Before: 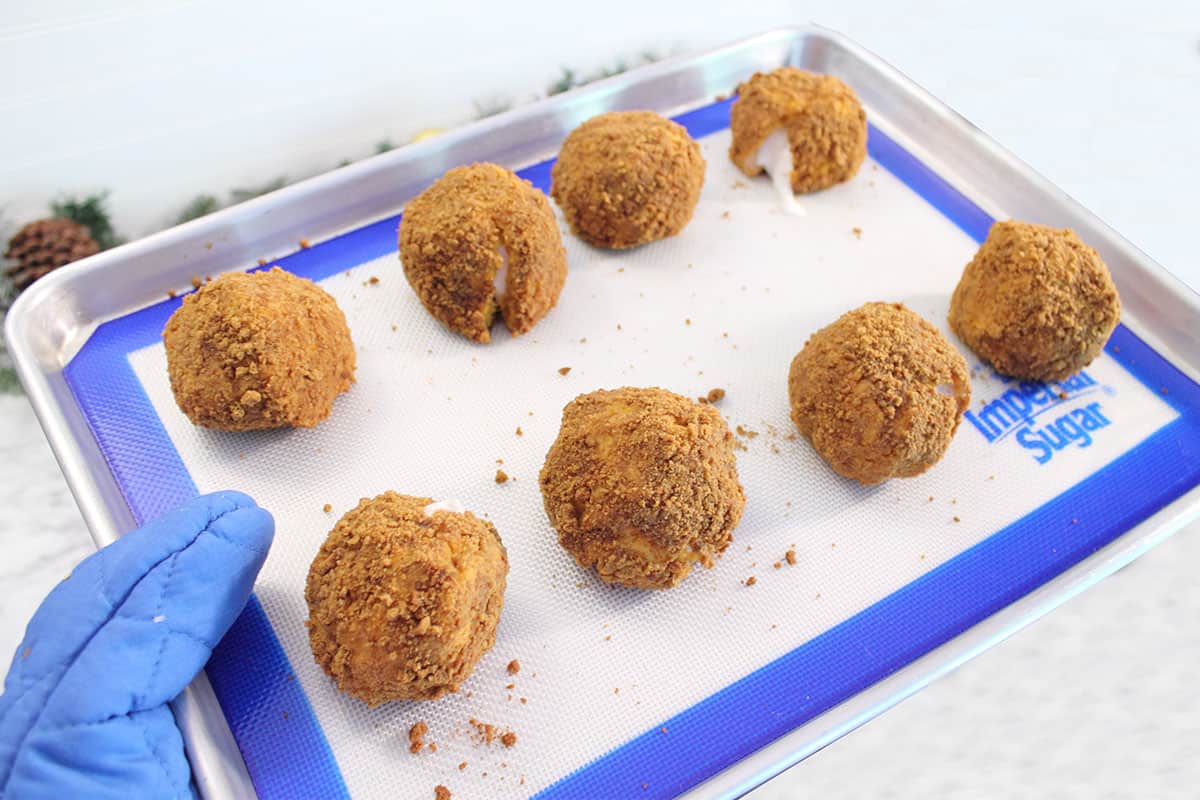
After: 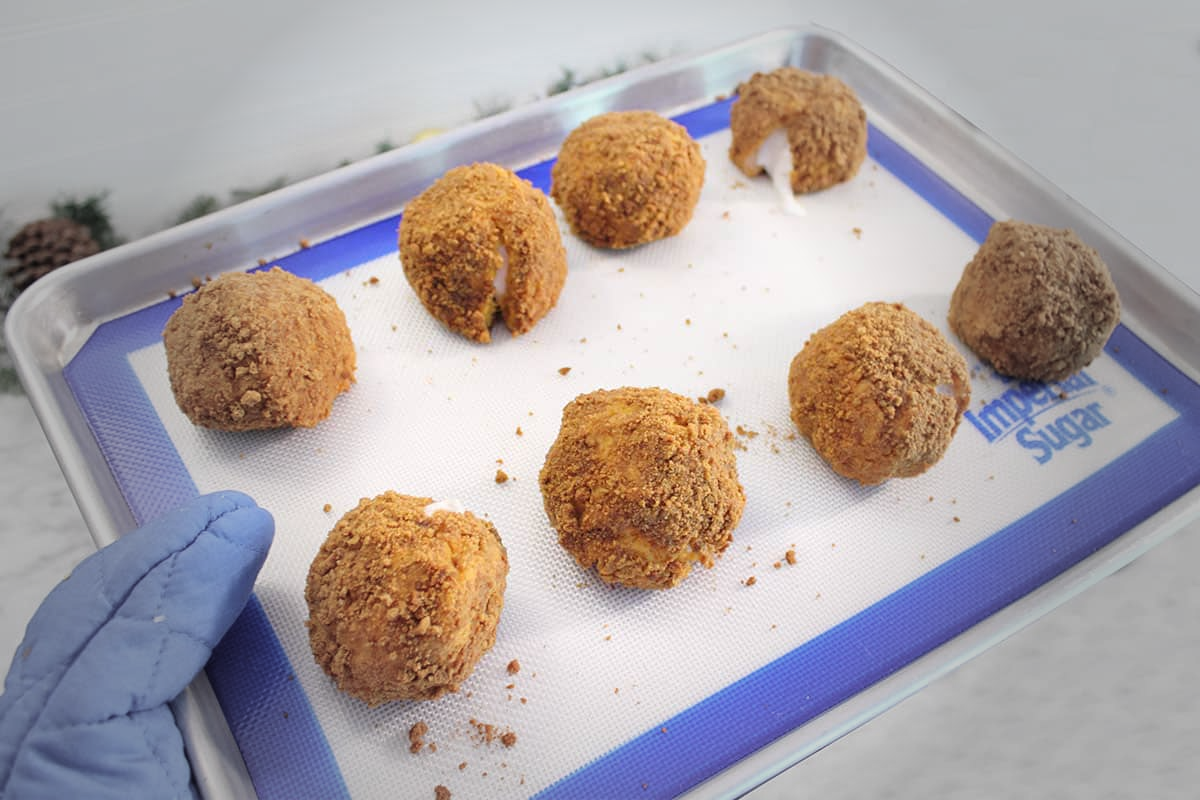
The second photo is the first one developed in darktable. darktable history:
vignetting: fall-off start 40.76%, fall-off radius 40.75%
